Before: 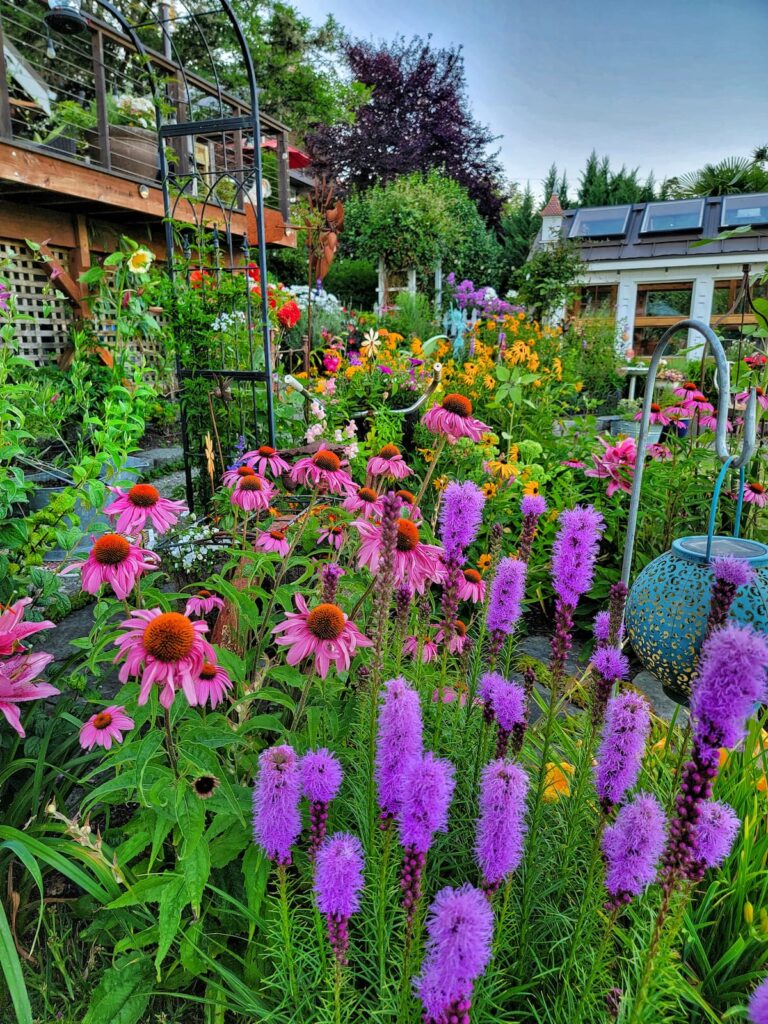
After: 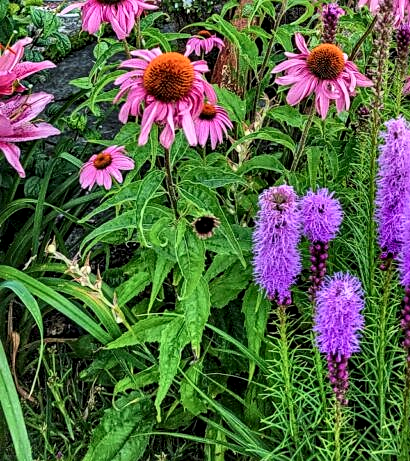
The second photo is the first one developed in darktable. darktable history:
local contrast: detail 140%
sharpen: on, module defaults
crop and rotate: top 54.778%, right 46.61%, bottom 0.159%
contrast brightness saturation: contrast 0.24, brightness 0.09
